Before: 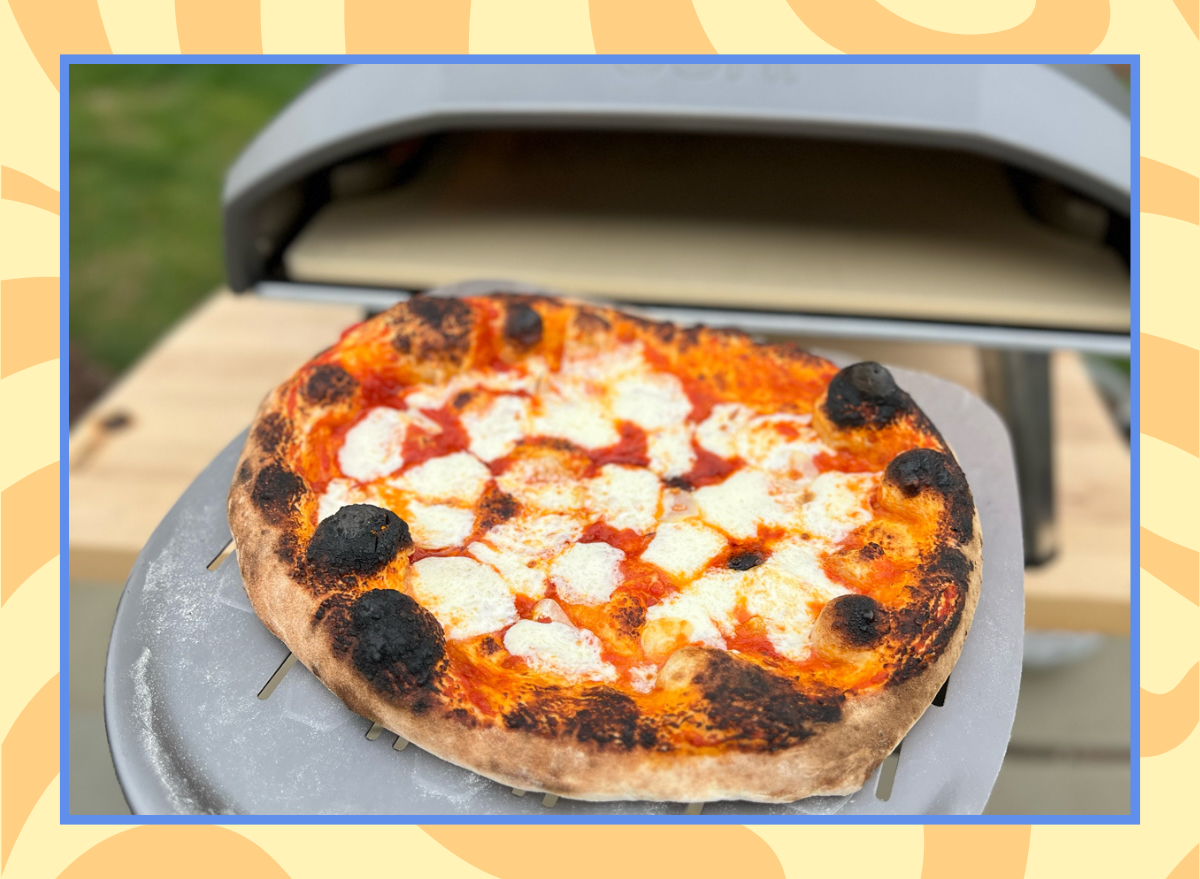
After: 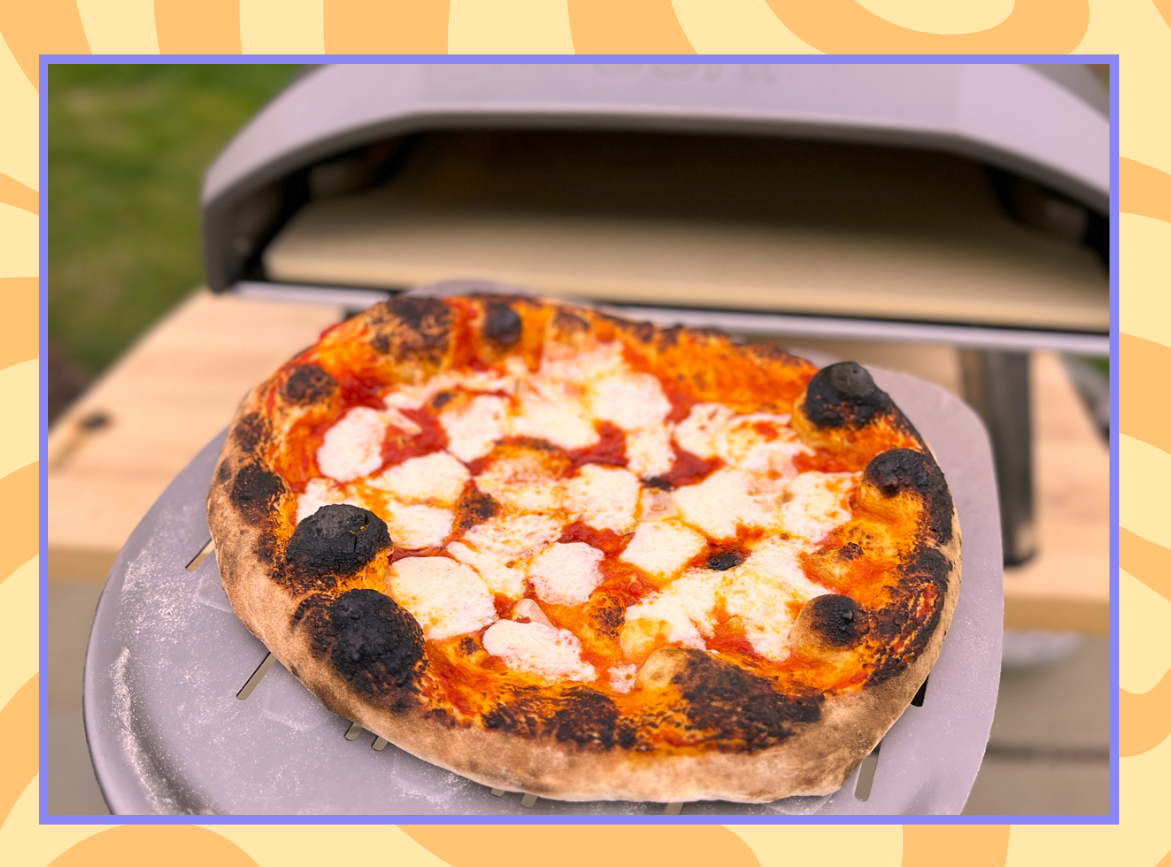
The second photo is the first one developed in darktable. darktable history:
crop and rotate: left 1.774%, right 0.633%, bottom 1.28%
white balance: red 0.931, blue 1.11
color correction: highlights a* 17.88, highlights b* 18.79
